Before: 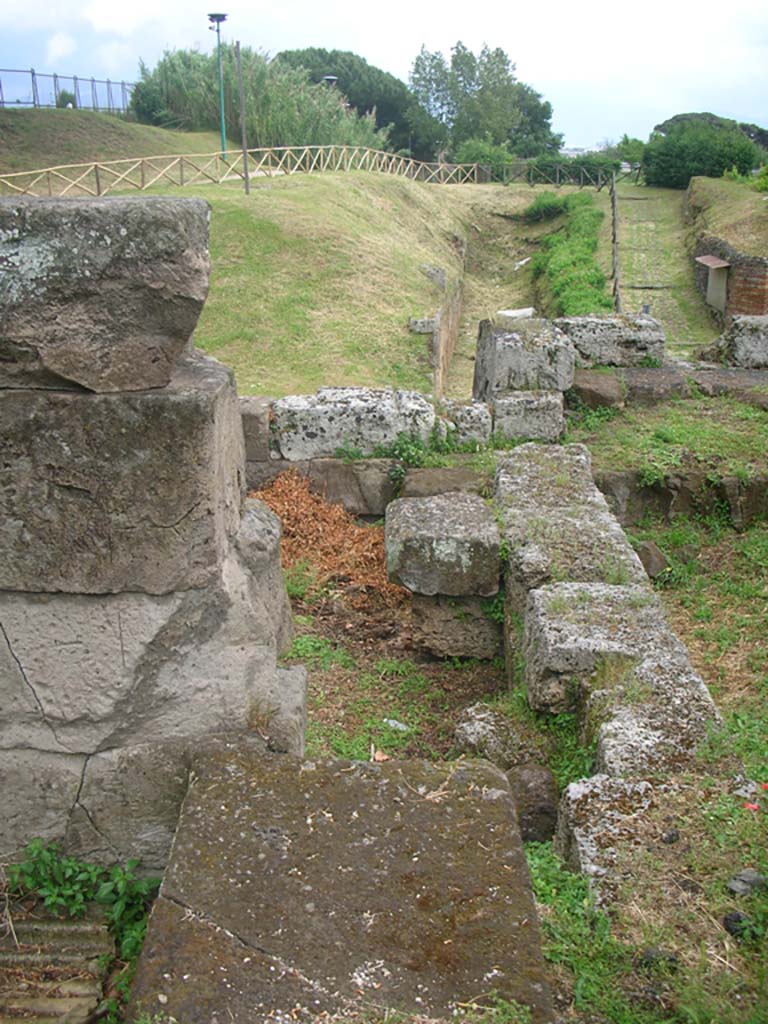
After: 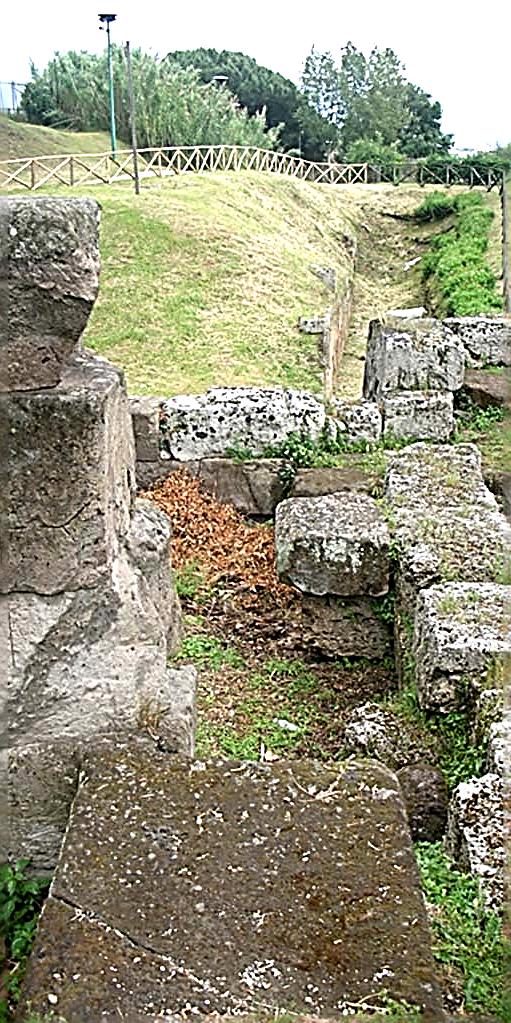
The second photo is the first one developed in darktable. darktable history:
sharpen: radius 3.175, amount 1.731
crop and rotate: left 14.407%, right 18.989%
tone equalizer: -8 EV -0.759 EV, -7 EV -0.669 EV, -6 EV -0.58 EV, -5 EV -0.386 EV, -3 EV 0.383 EV, -2 EV 0.6 EV, -1 EV 0.7 EV, +0 EV 0.752 EV, smoothing diameter 2.16%, edges refinement/feathering 15.32, mask exposure compensation -1.57 EV, filter diffusion 5
exposure: black level correction 0.009, exposure 0.109 EV, compensate exposure bias true, compensate highlight preservation false
